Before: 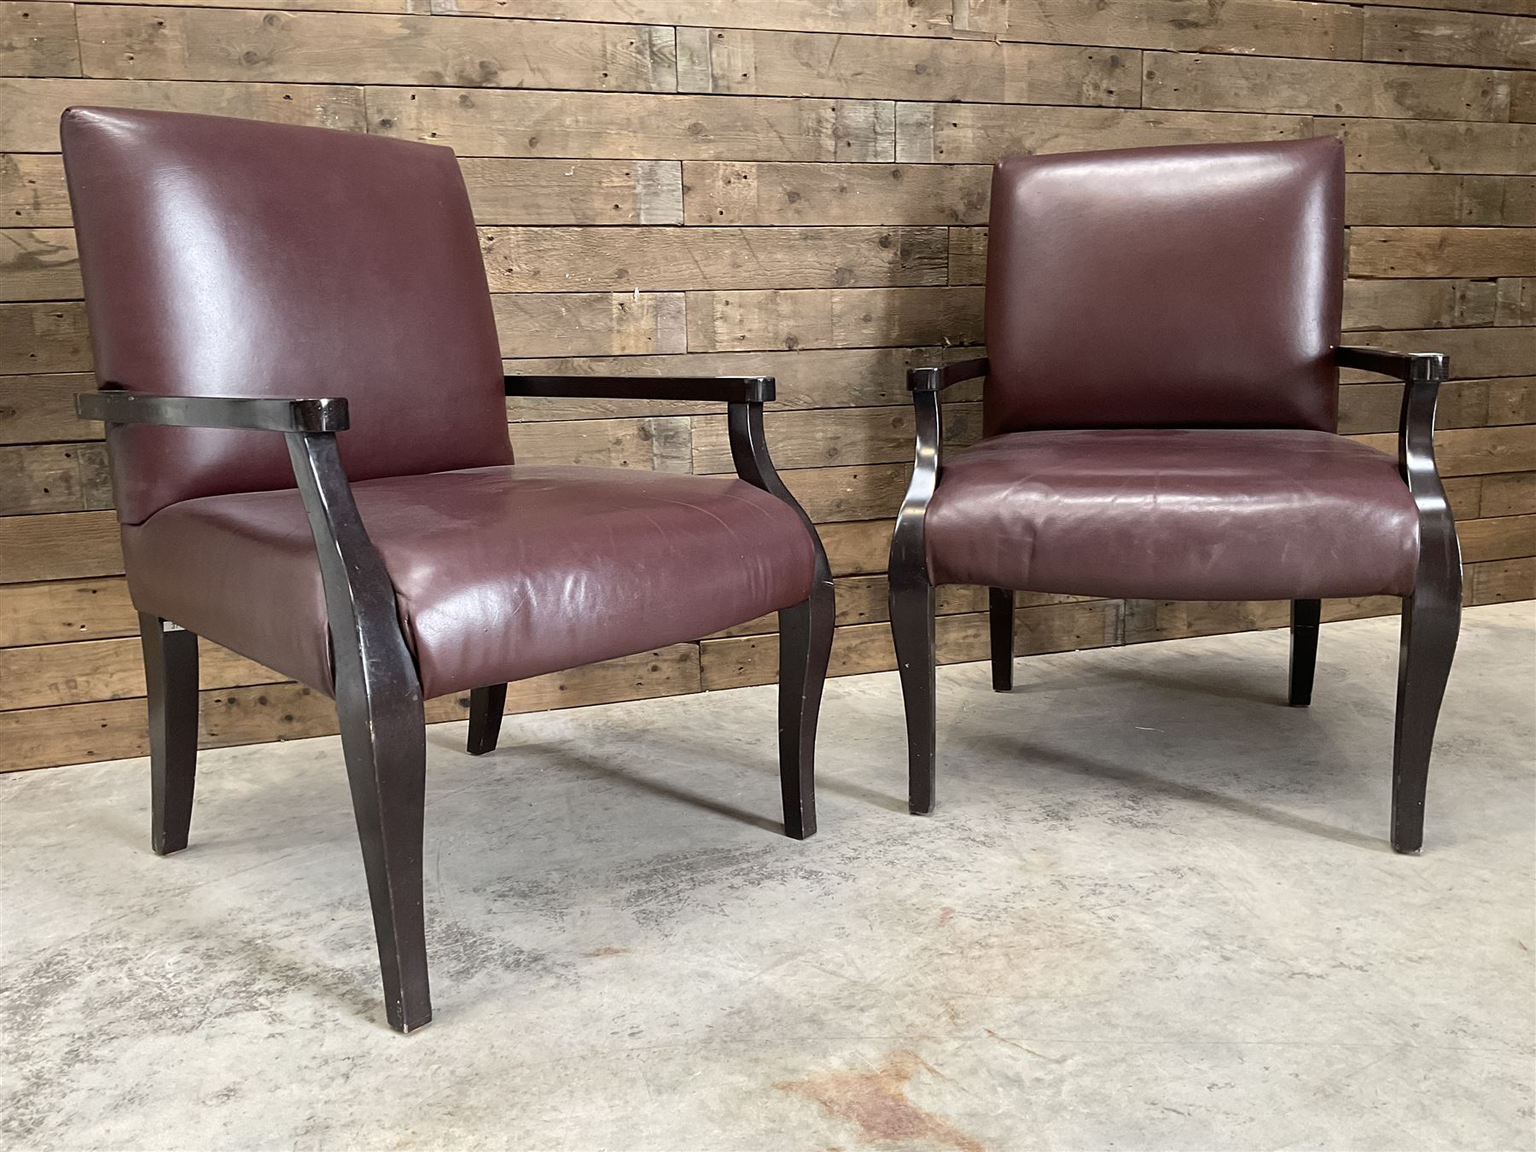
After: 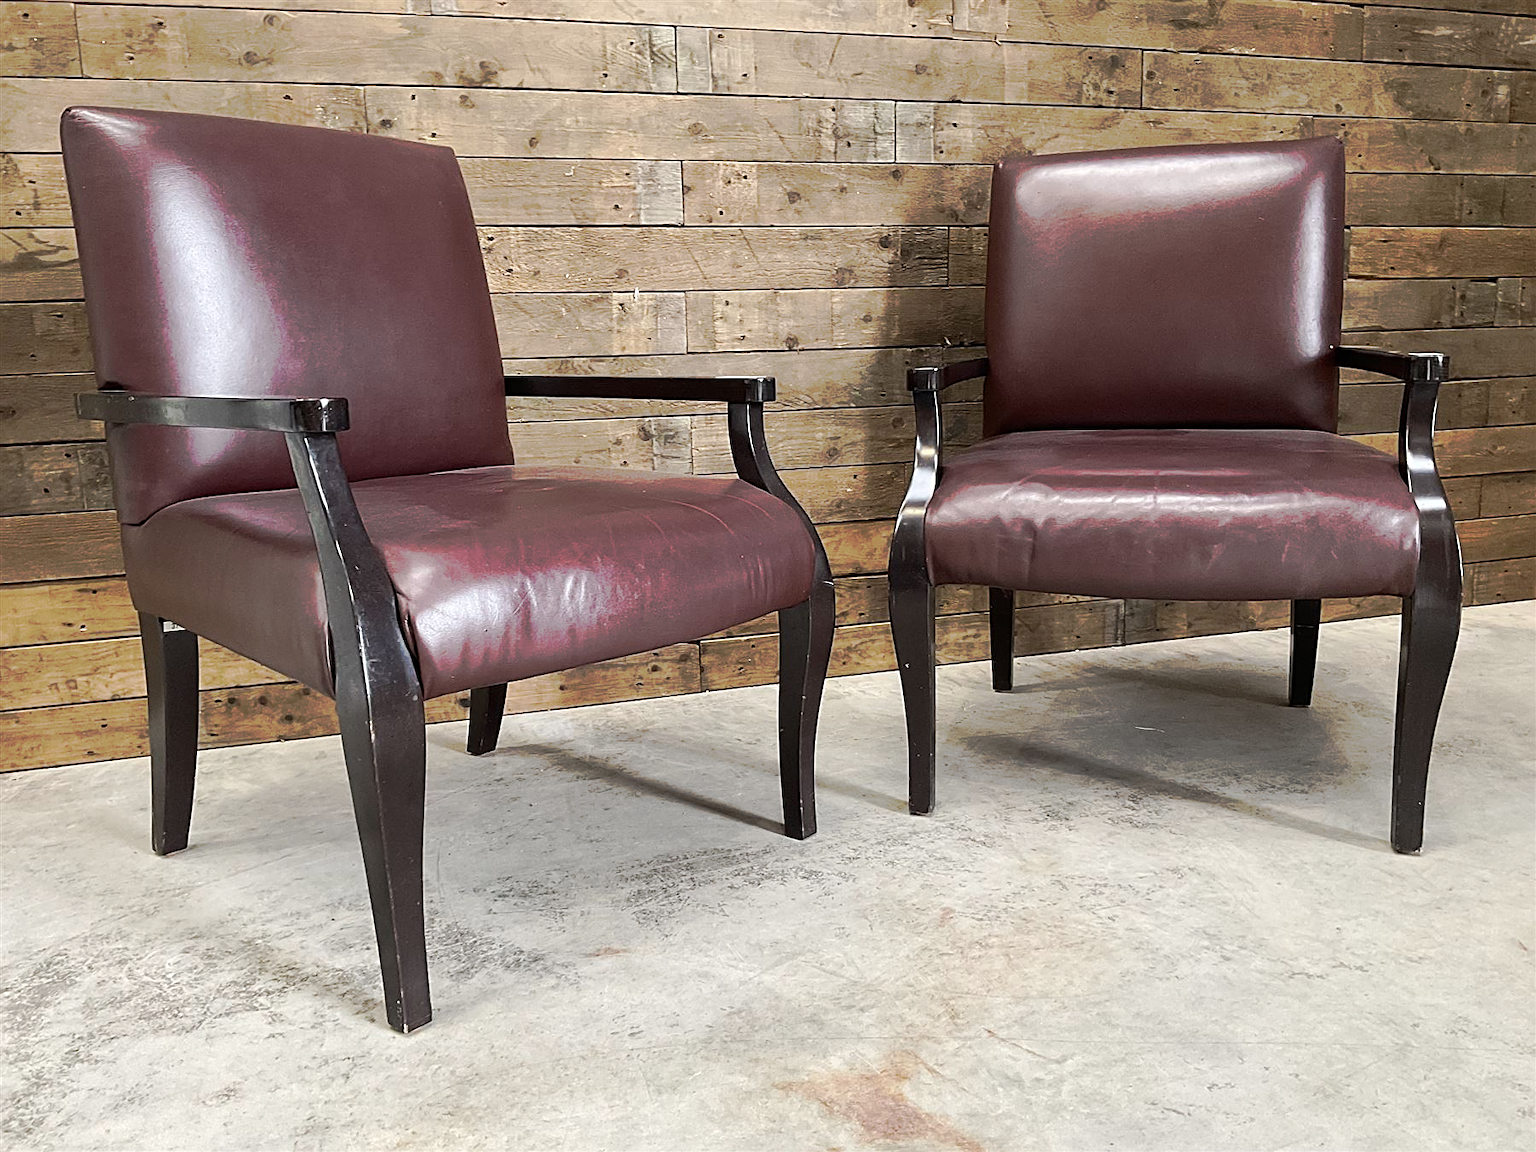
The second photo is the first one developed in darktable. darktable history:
tone curve: curves: ch0 [(0, 0) (0.003, 0.003) (0.011, 0.011) (0.025, 0.024) (0.044, 0.044) (0.069, 0.068) (0.1, 0.098) (0.136, 0.133) (0.177, 0.174) (0.224, 0.22) (0.277, 0.272) (0.335, 0.329) (0.399, 0.392) (0.468, 0.46) (0.543, 0.607) (0.623, 0.676) (0.709, 0.75) (0.801, 0.828) (0.898, 0.912) (1, 1)], preserve colors none
sharpen: on, module defaults
